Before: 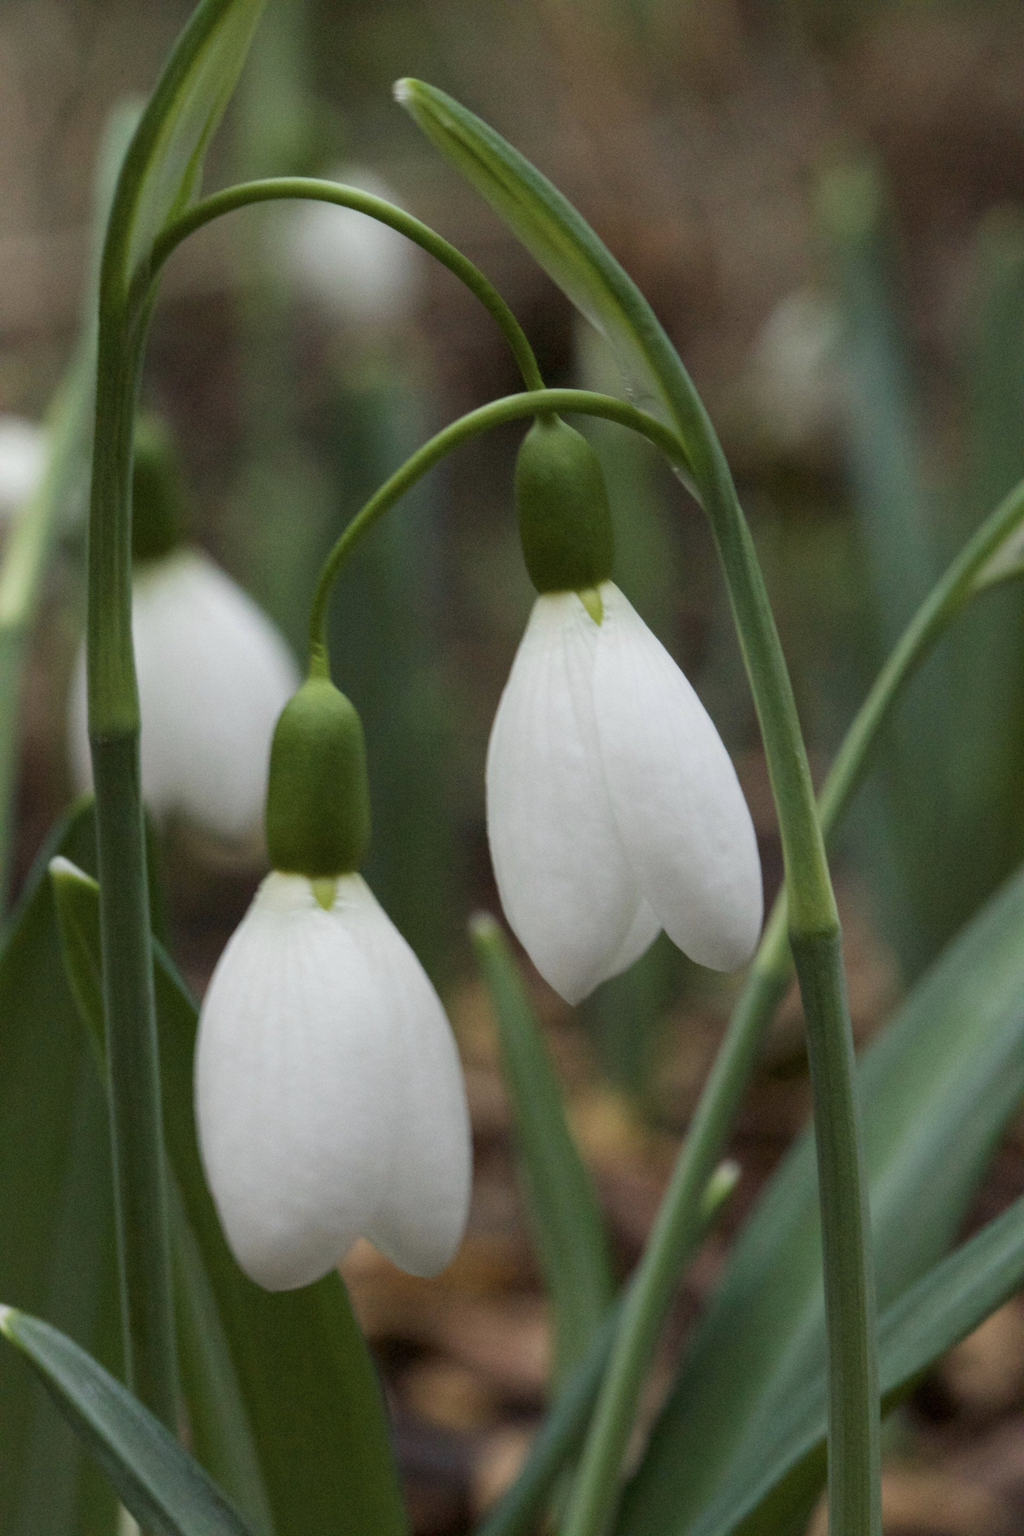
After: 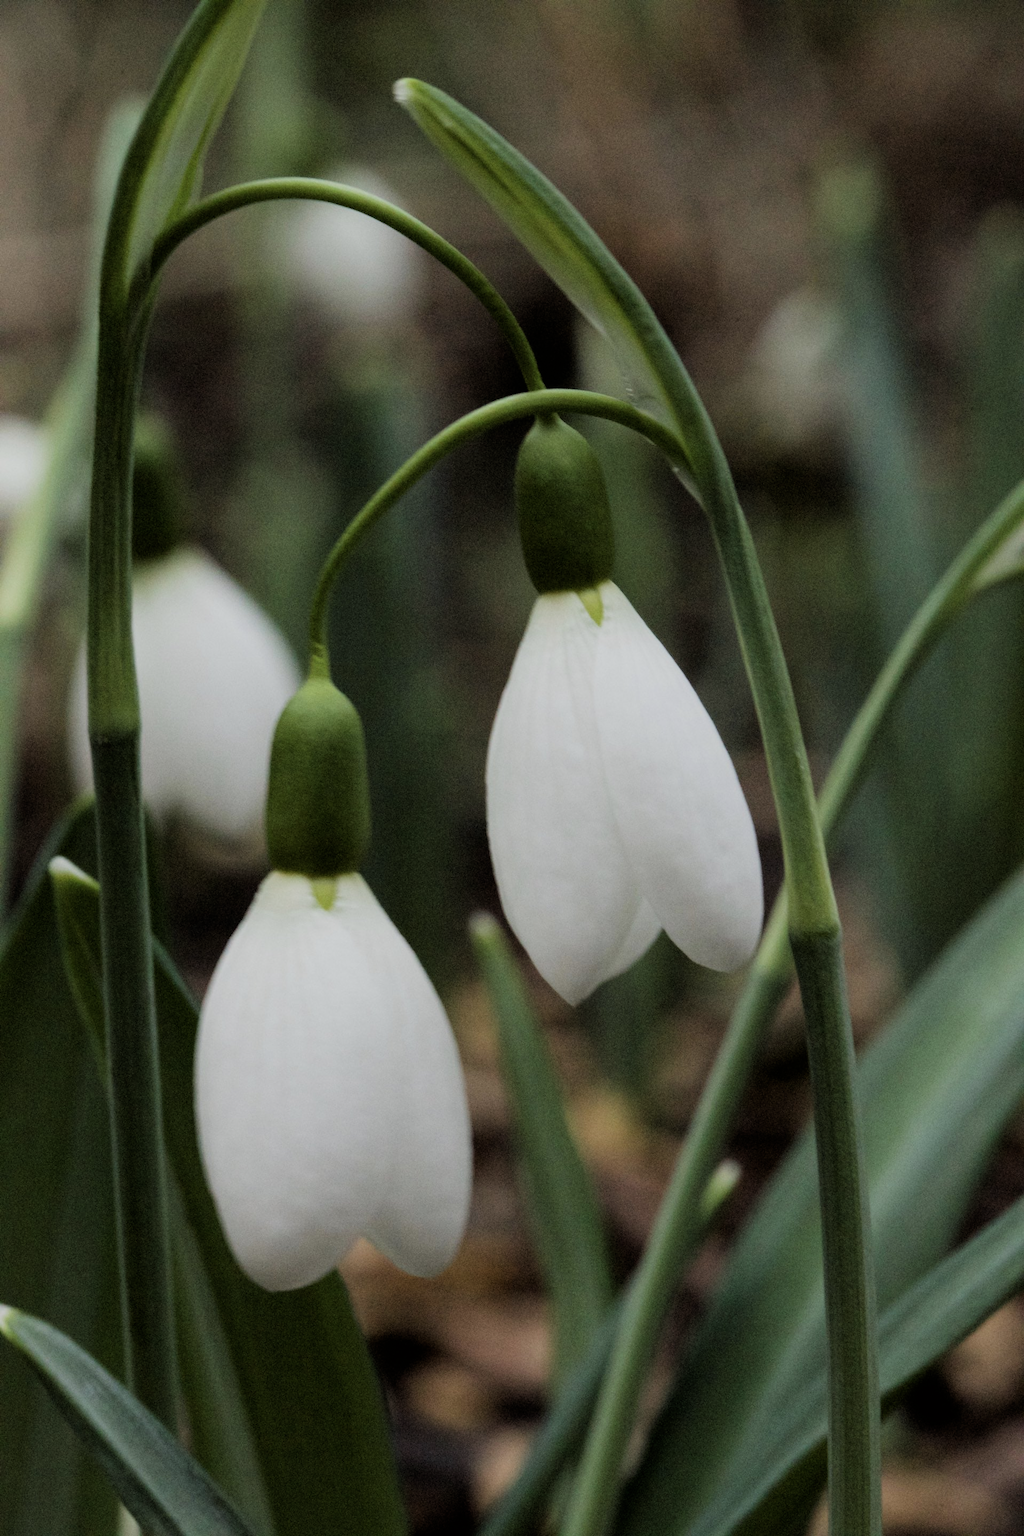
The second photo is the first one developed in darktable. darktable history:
filmic rgb: black relative exposure -5.07 EV, white relative exposure 3.97 EV, hardness 2.88, contrast 1.203
